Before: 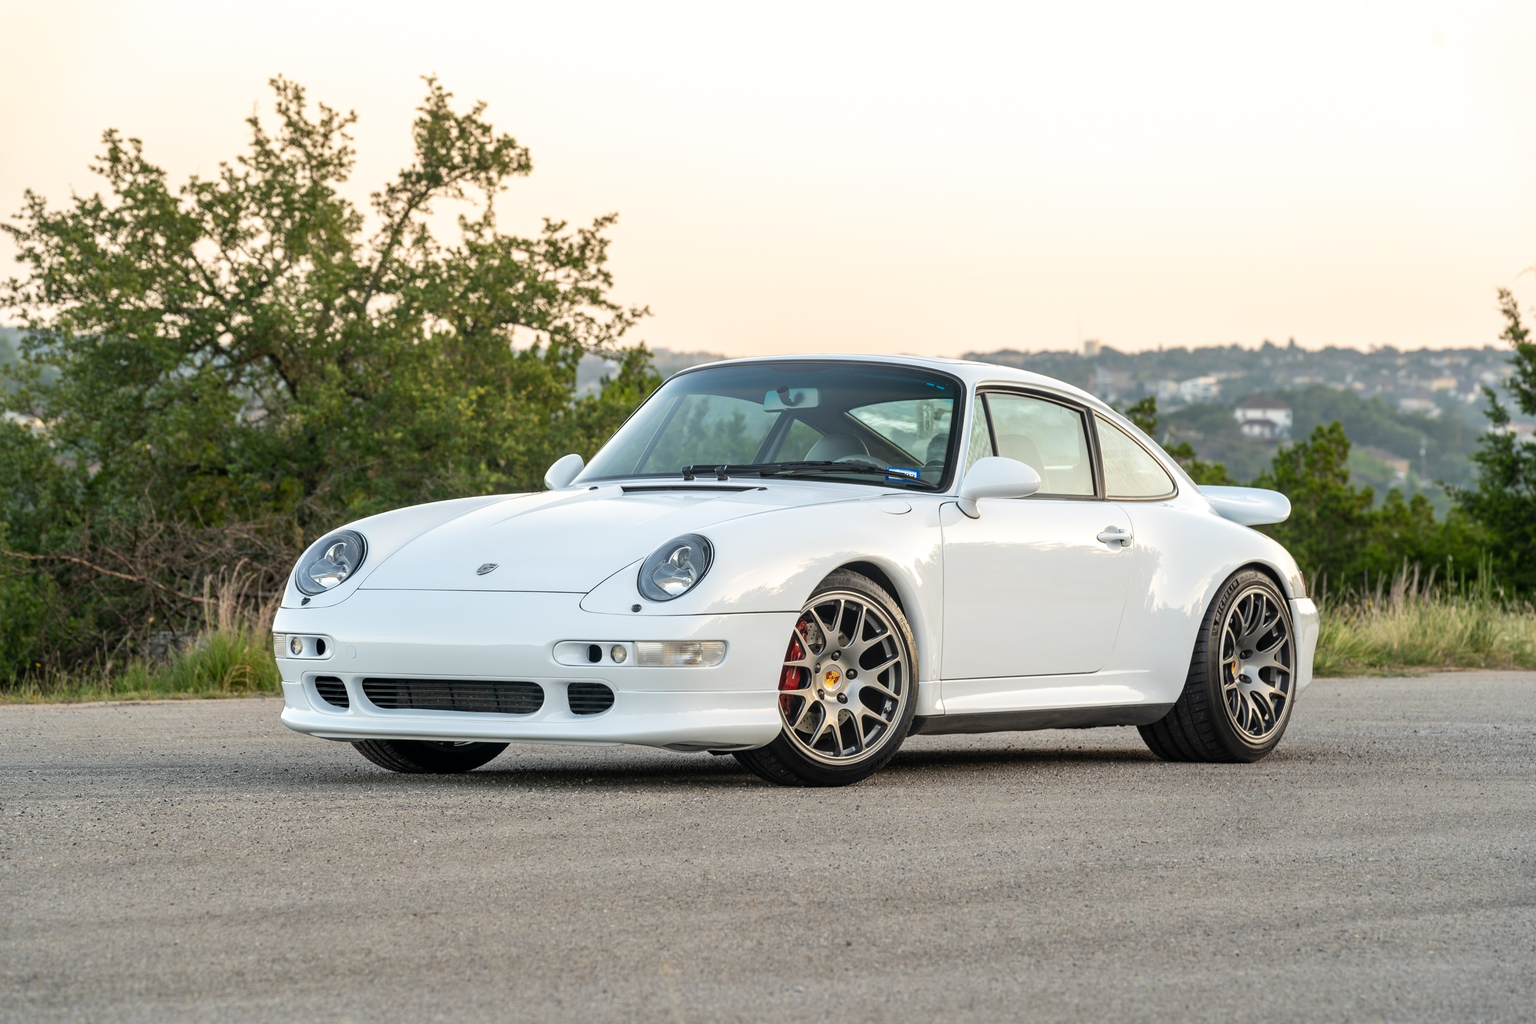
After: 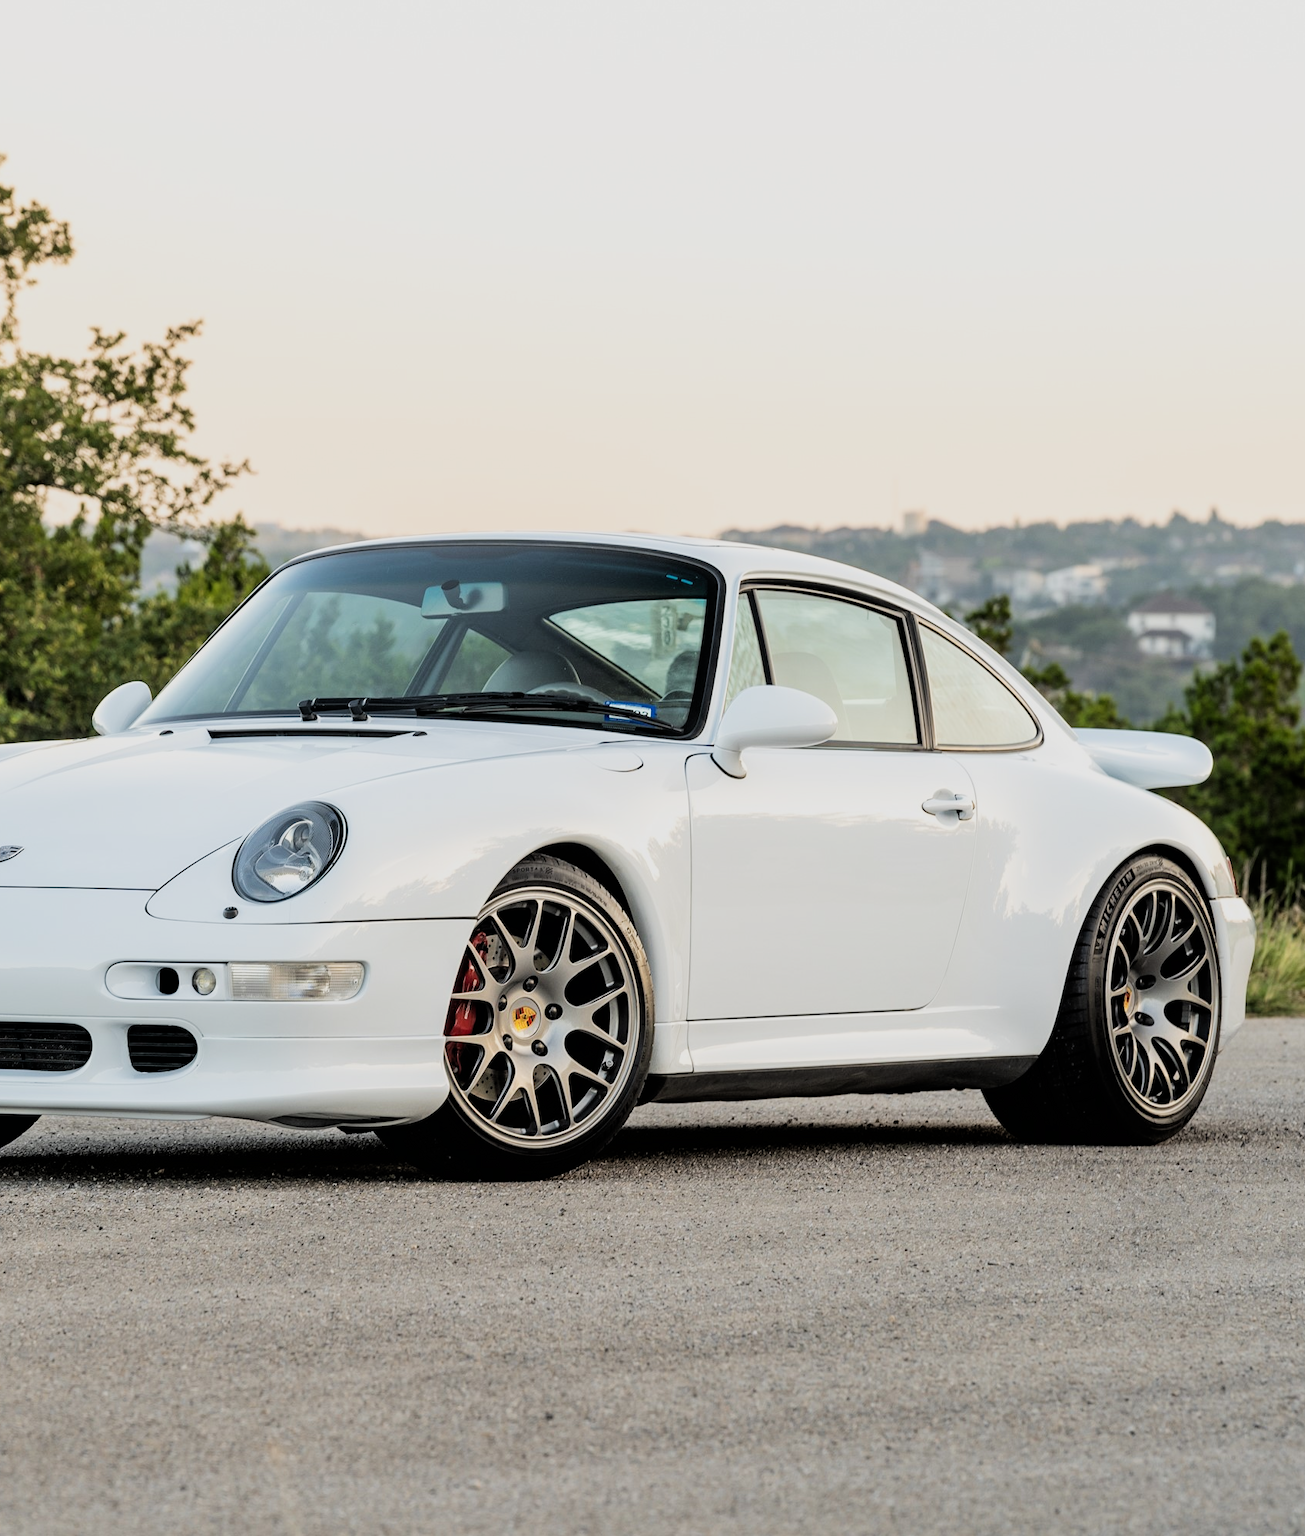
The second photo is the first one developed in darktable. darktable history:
crop: left 31.458%, top 0%, right 11.876%
filmic rgb: black relative exposure -5 EV, hardness 2.88, contrast 1.3, highlights saturation mix -30%
